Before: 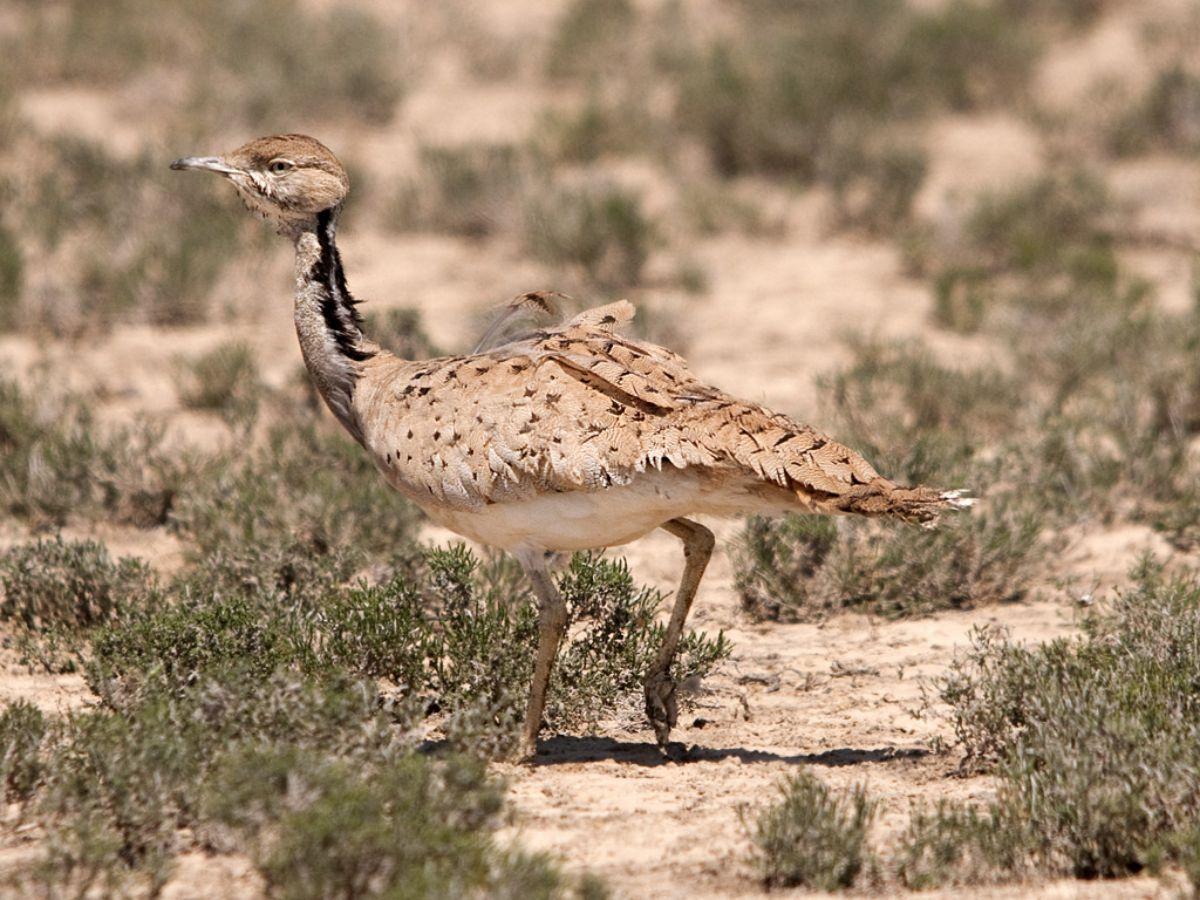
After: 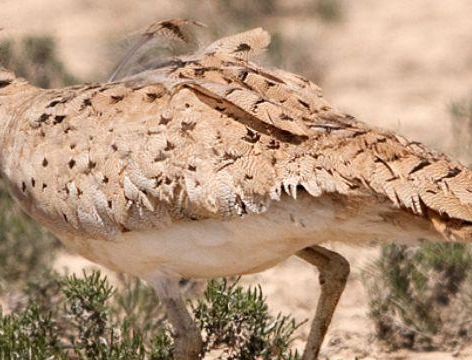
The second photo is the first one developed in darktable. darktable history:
crop: left 30.44%, top 30.323%, right 29.913%, bottom 29.429%
